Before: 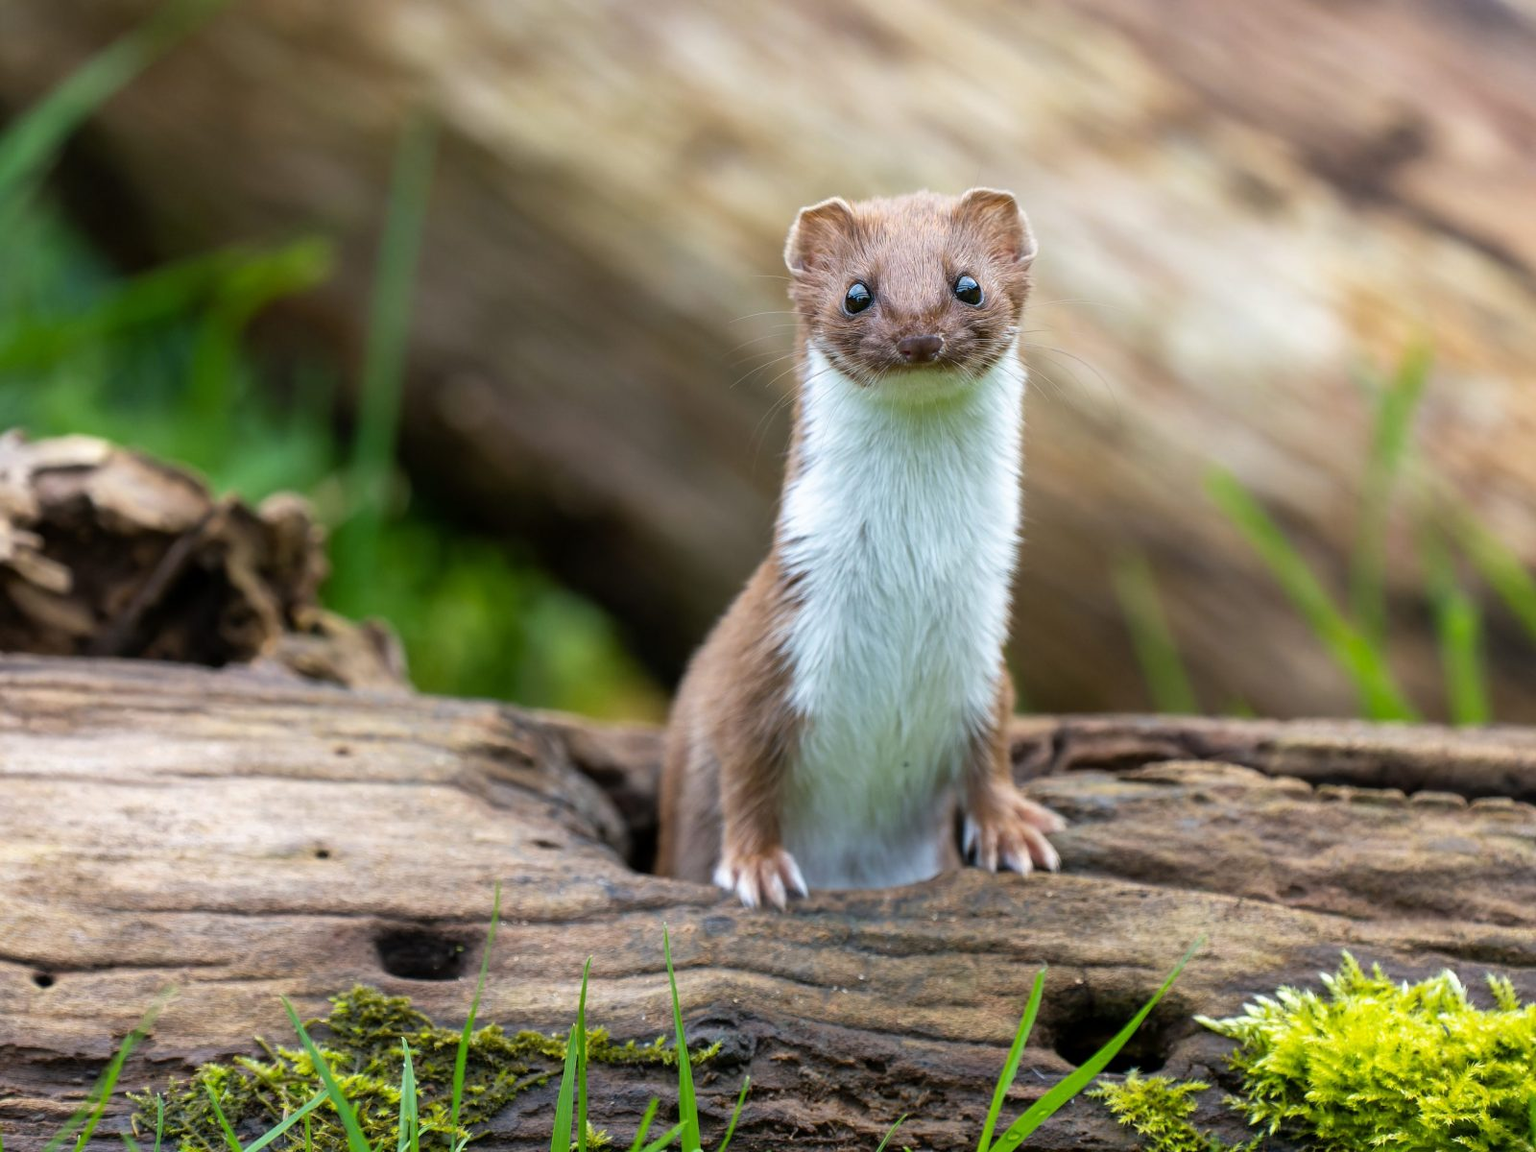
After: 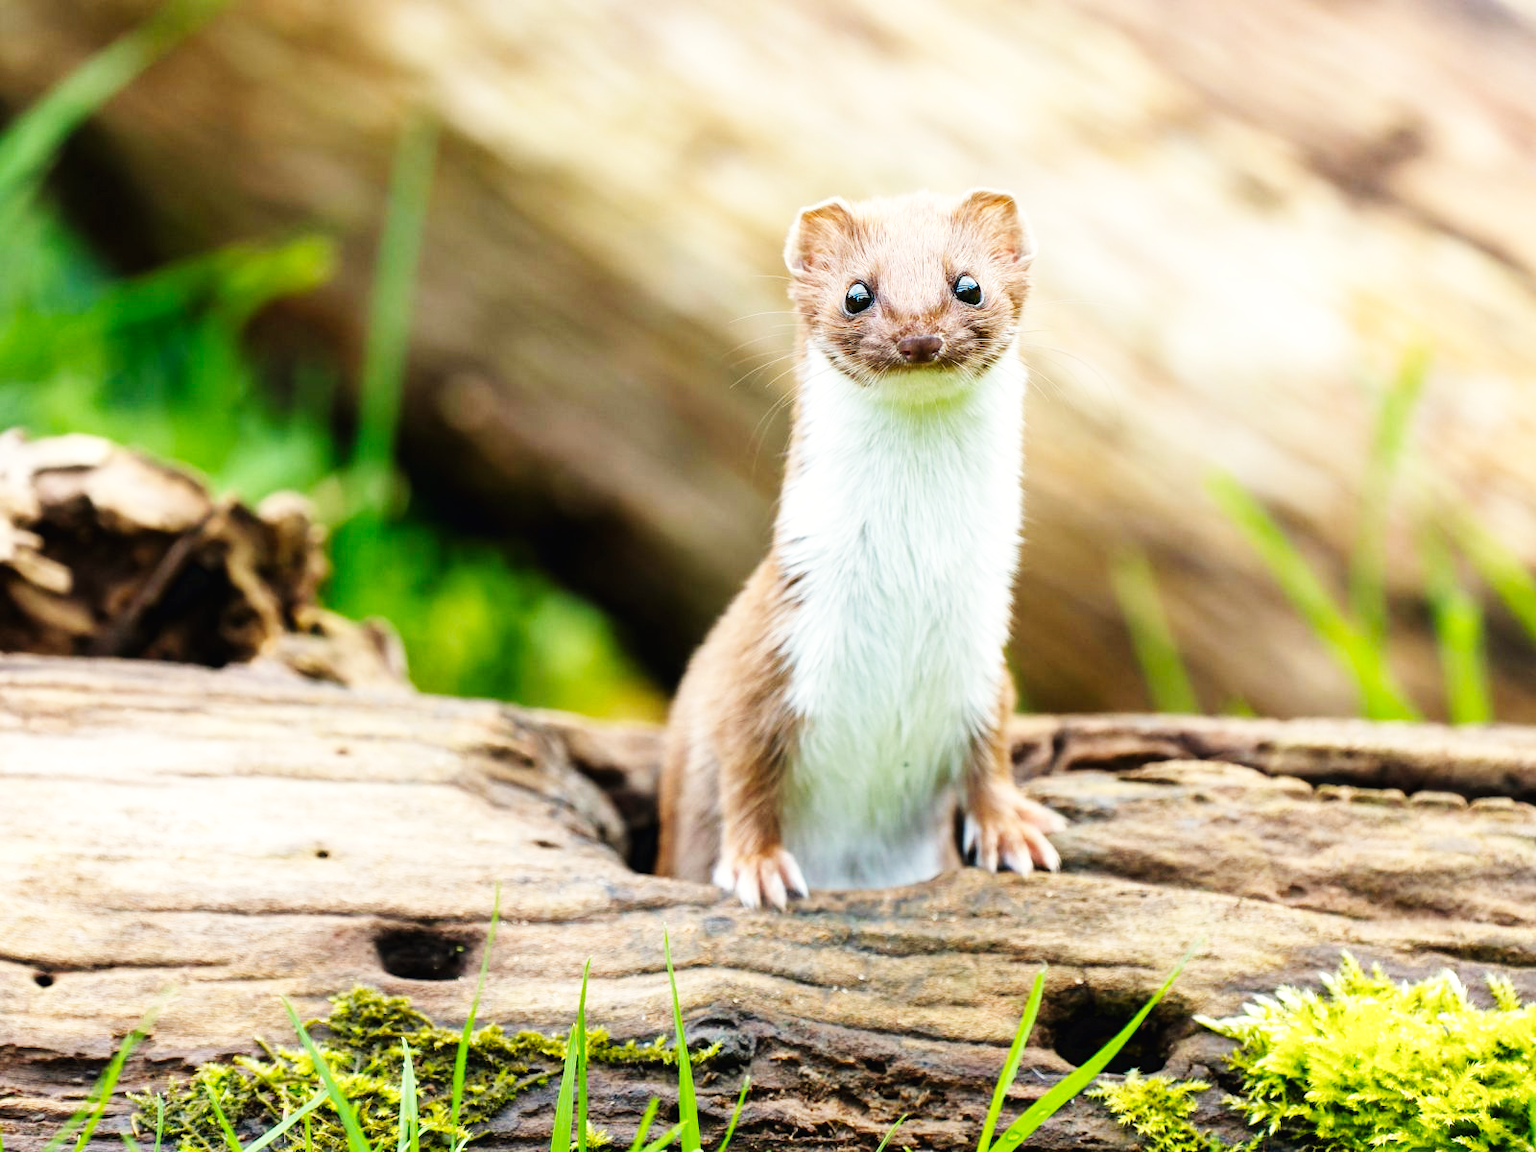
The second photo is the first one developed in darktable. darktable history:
base curve: curves: ch0 [(0, 0.003) (0.001, 0.002) (0.006, 0.004) (0.02, 0.022) (0.048, 0.086) (0.094, 0.234) (0.162, 0.431) (0.258, 0.629) (0.385, 0.8) (0.548, 0.918) (0.751, 0.988) (1, 1)], preserve colors none
white balance: red 1.029, blue 0.92
exposure: compensate highlight preservation false
